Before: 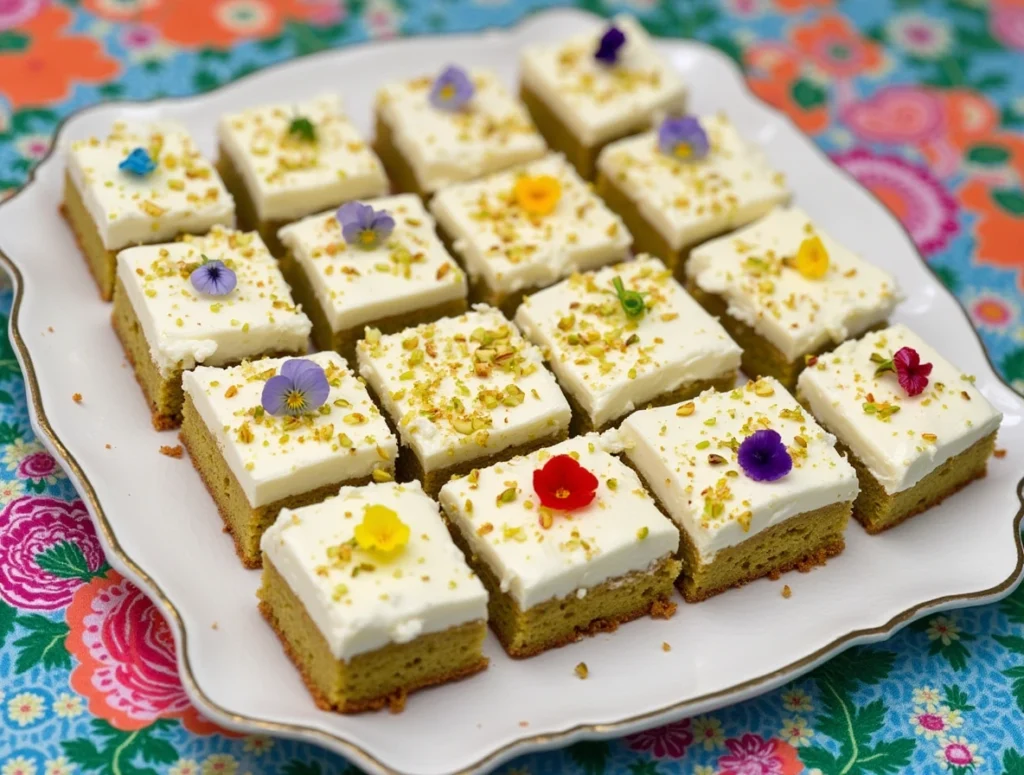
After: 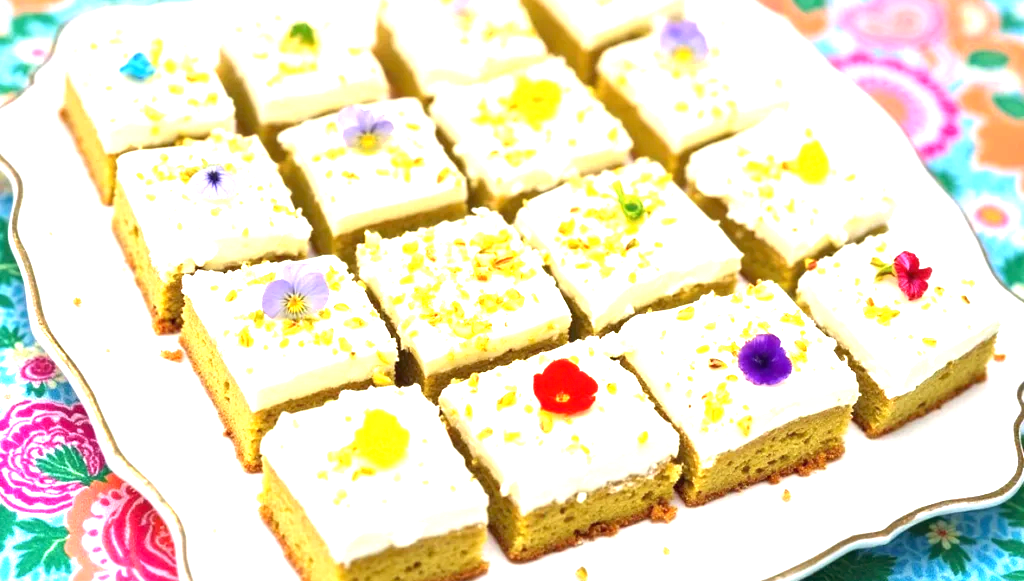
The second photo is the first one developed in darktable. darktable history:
exposure: black level correction 0, exposure 1.9 EV, compensate highlight preservation false
crop and rotate: top 12.5%, bottom 12.5%
